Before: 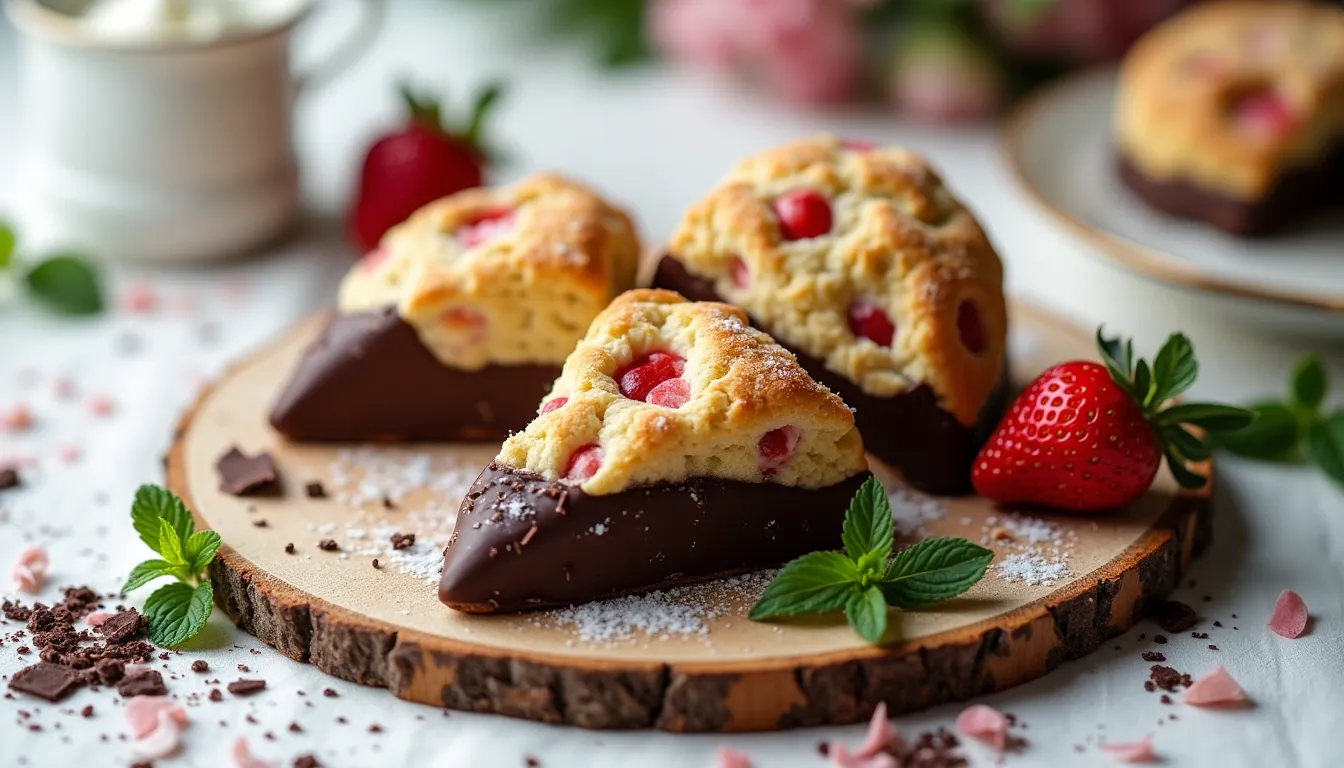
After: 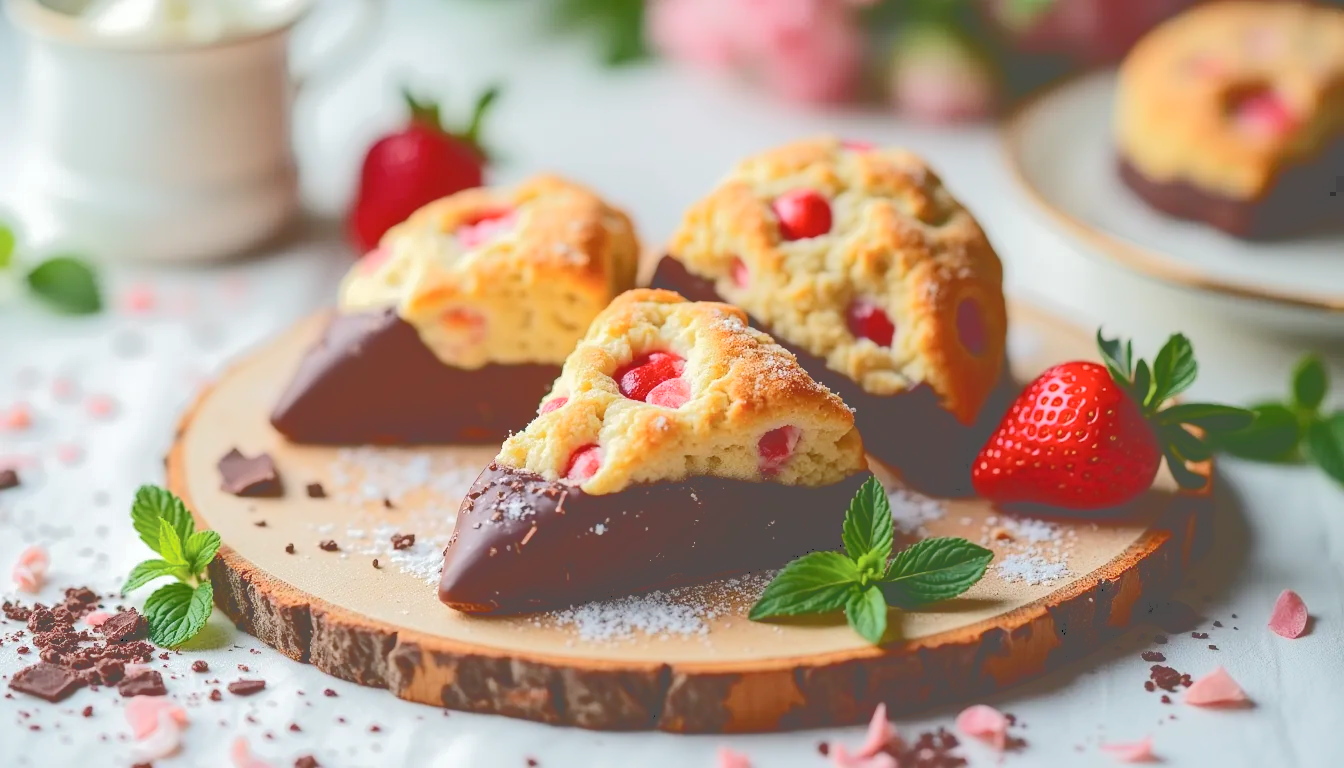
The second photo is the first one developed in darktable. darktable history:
tone curve: curves: ch0 [(0, 0) (0.003, 0.232) (0.011, 0.232) (0.025, 0.232) (0.044, 0.233) (0.069, 0.234) (0.1, 0.237) (0.136, 0.247) (0.177, 0.258) (0.224, 0.283) (0.277, 0.332) (0.335, 0.401) (0.399, 0.483) (0.468, 0.56) (0.543, 0.637) (0.623, 0.706) (0.709, 0.764) (0.801, 0.816) (0.898, 0.859) (1, 1)], color space Lab, independent channels, preserve colors none
levels: black 0.017%, levels [0, 0.445, 1]
